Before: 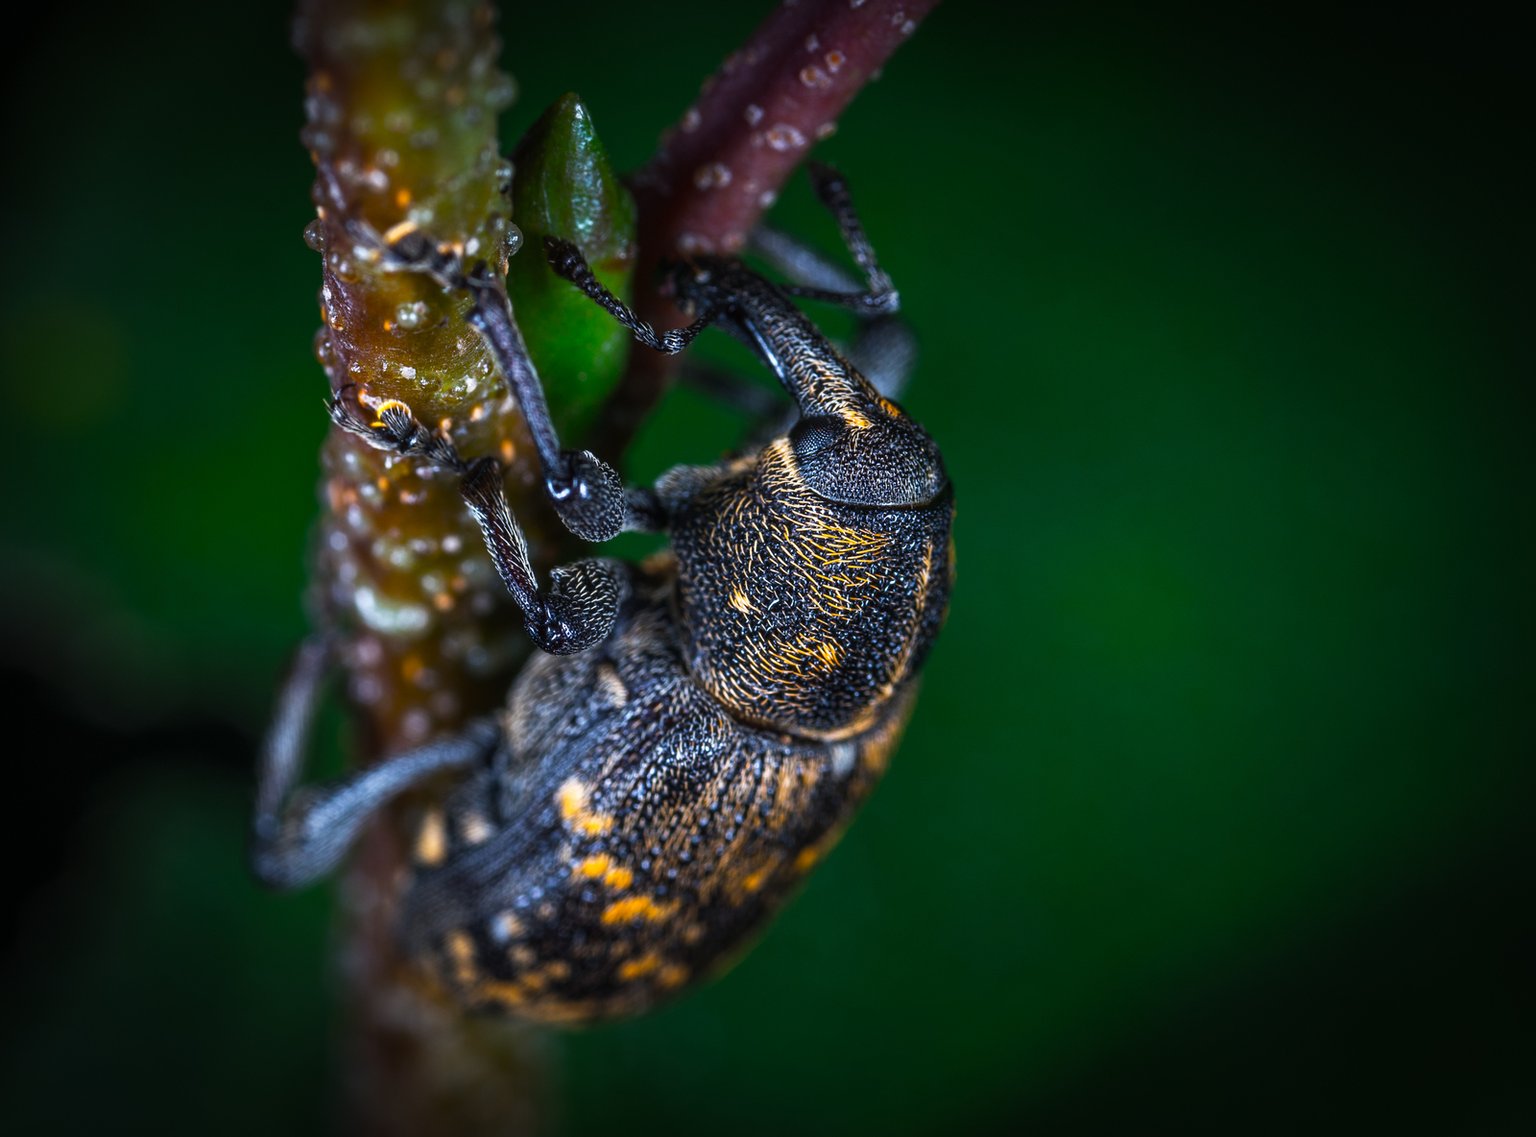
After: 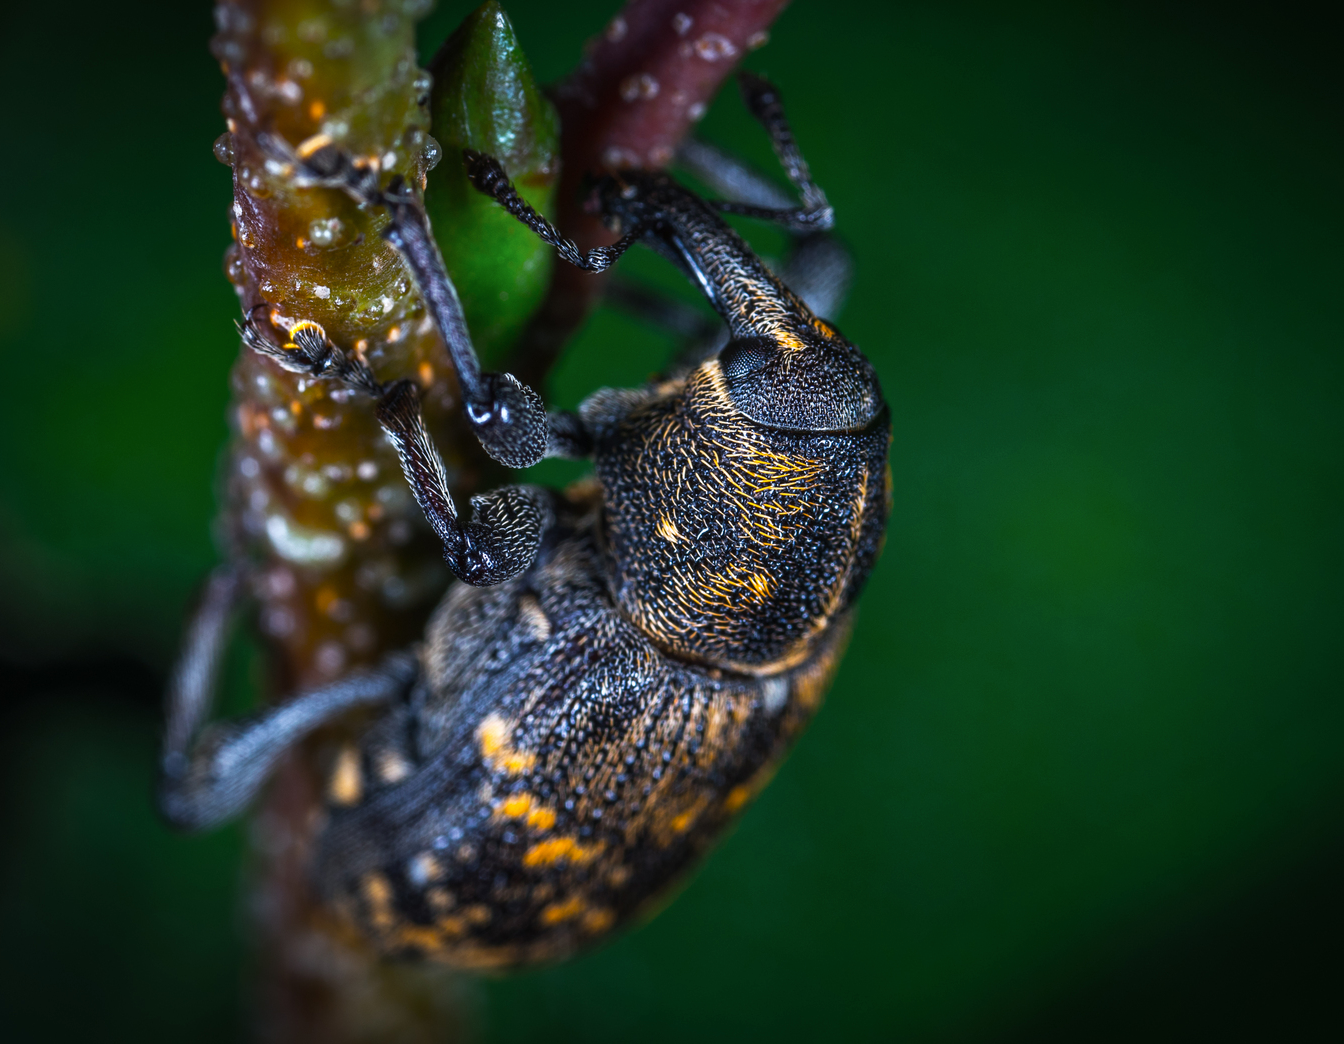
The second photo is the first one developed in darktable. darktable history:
crop: left 6.457%, top 8.188%, right 9.534%, bottom 3.534%
color zones: curves: ch0 [(0.25, 0.5) (0.463, 0.627) (0.484, 0.637) (0.75, 0.5)]
